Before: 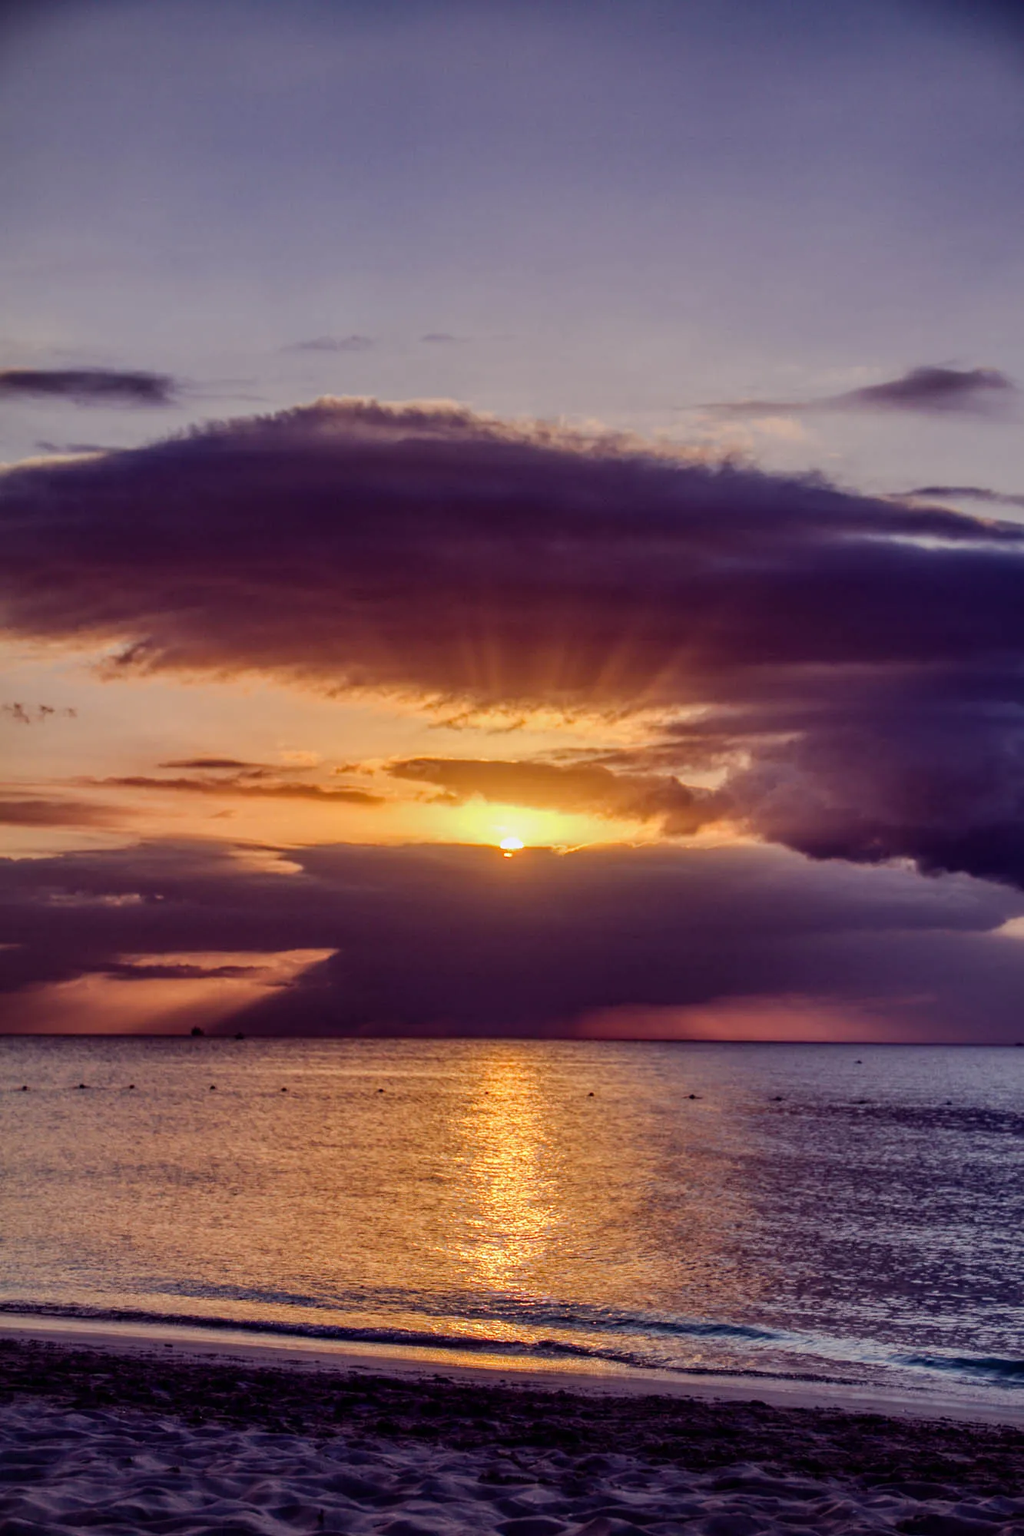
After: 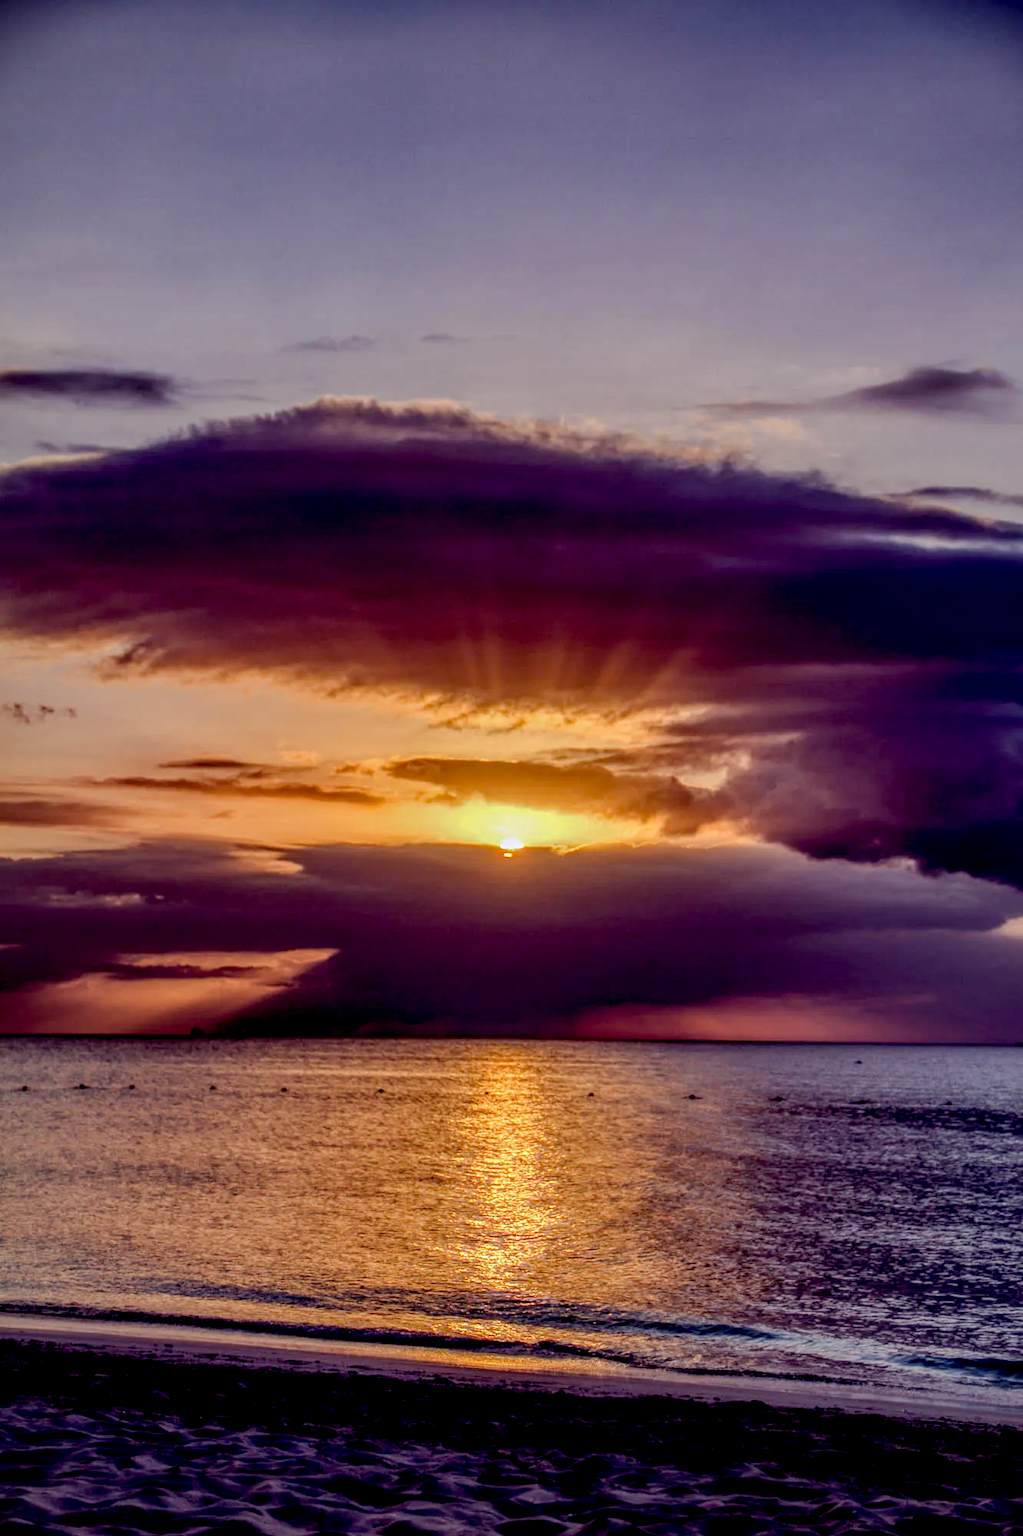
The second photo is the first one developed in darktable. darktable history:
exposure: black level correction 0.016, exposure -0.008 EV, compensate exposure bias true, compensate highlight preservation false
tone equalizer: edges refinement/feathering 500, mask exposure compensation -1.57 EV, preserve details no
local contrast: on, module defaults
